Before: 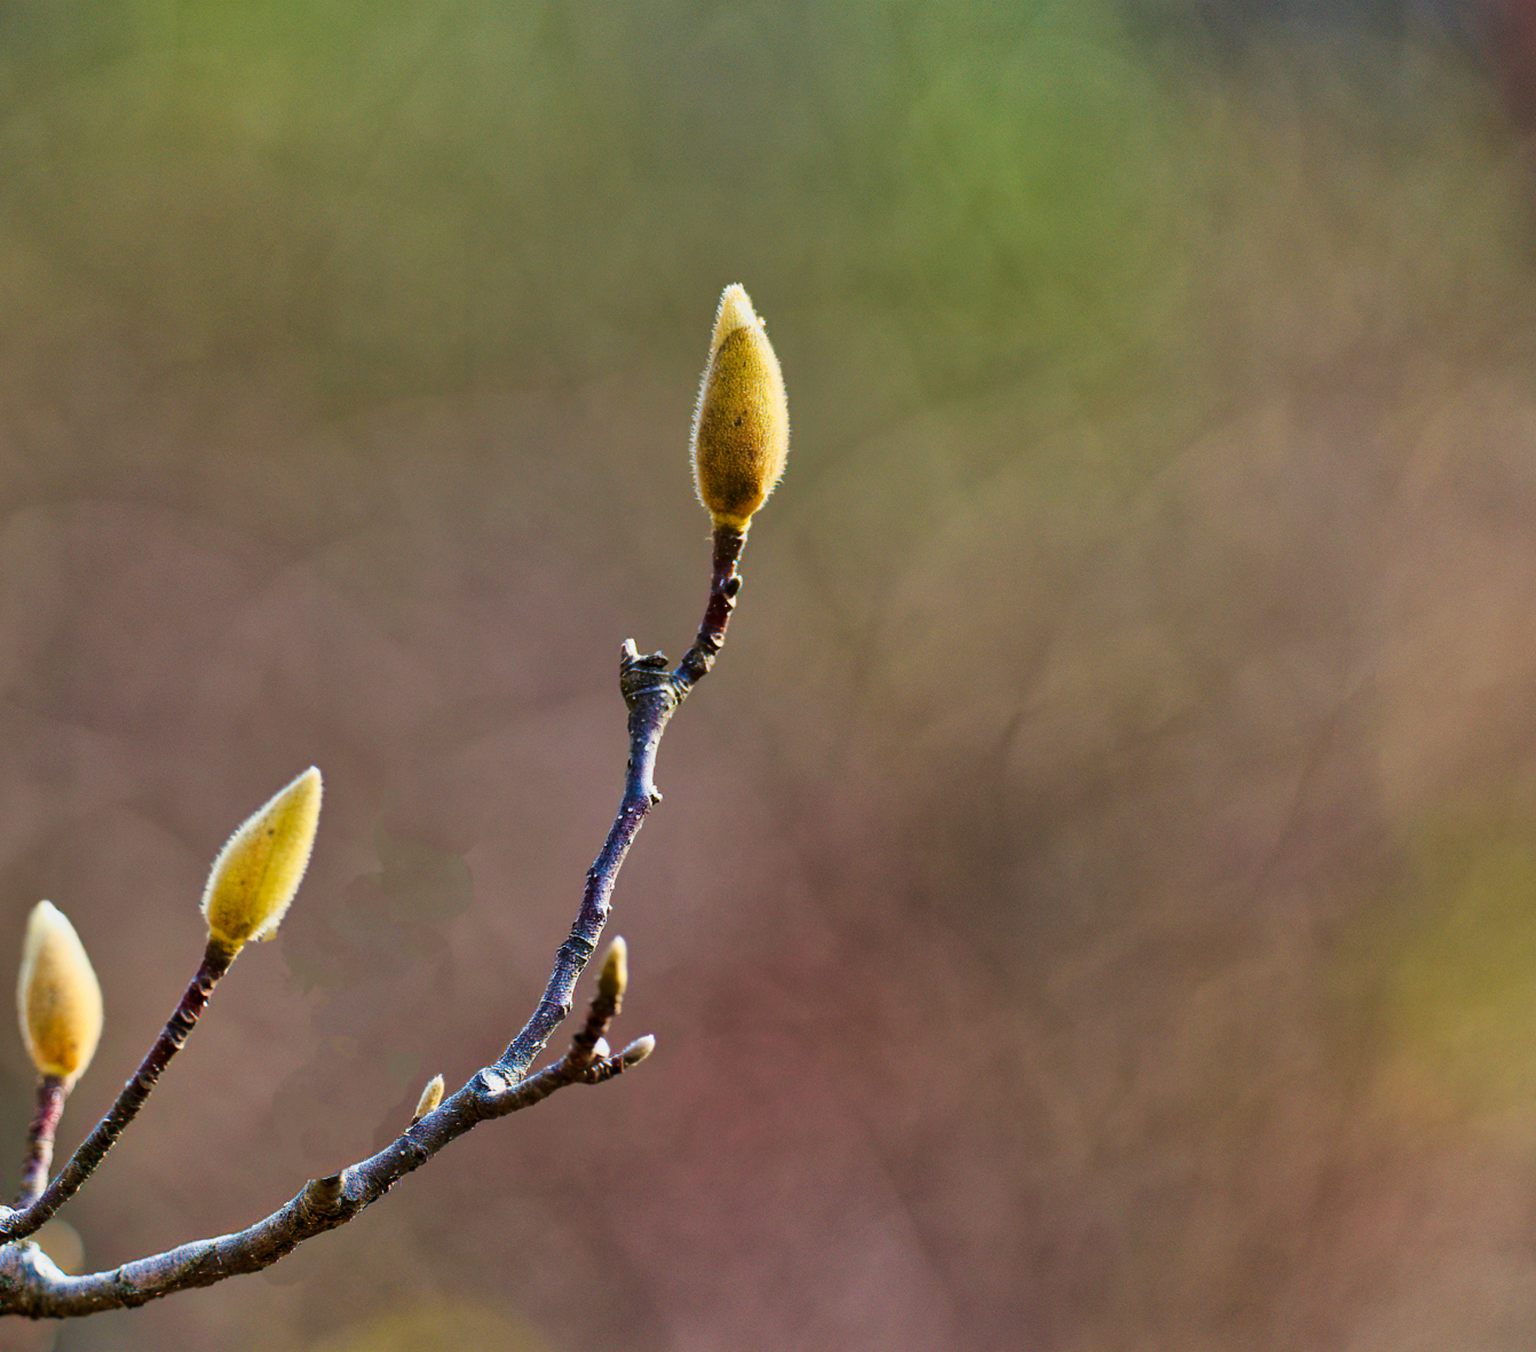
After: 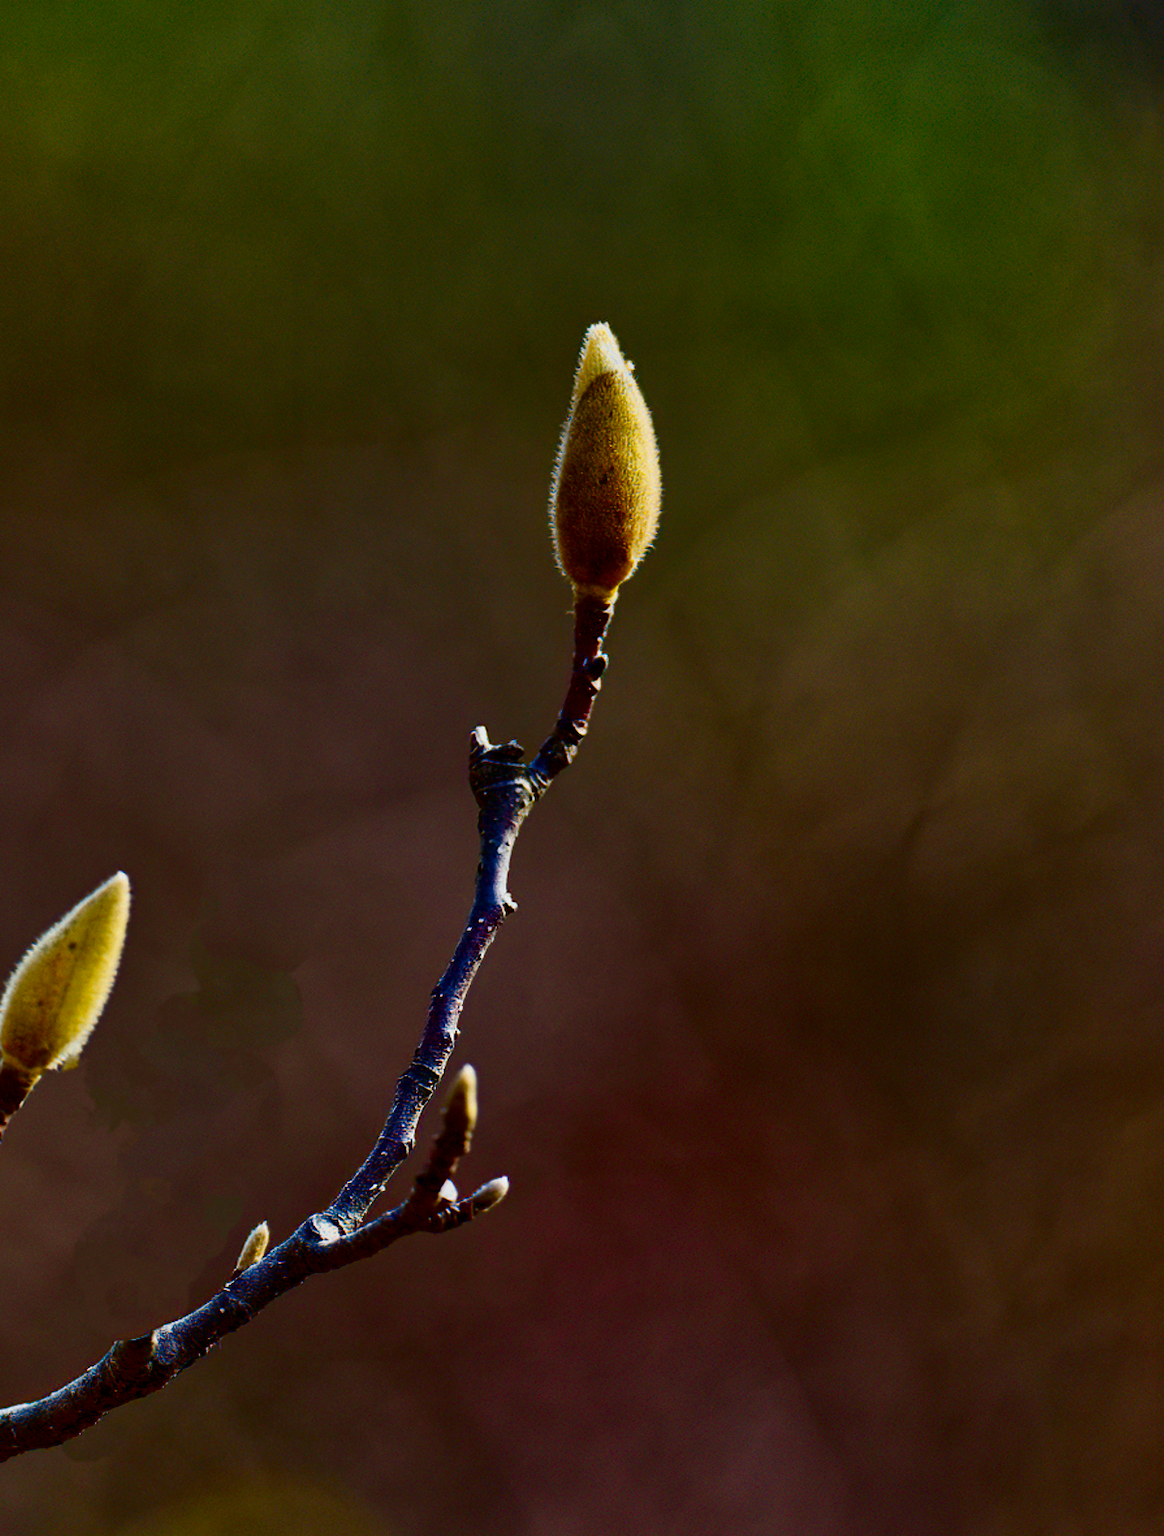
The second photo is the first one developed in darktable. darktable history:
contrast brightness saturation: contrast 0.09, brightness -0.59, saturation 0.17
crop and rotate: left 13.537%, right 19.796%
